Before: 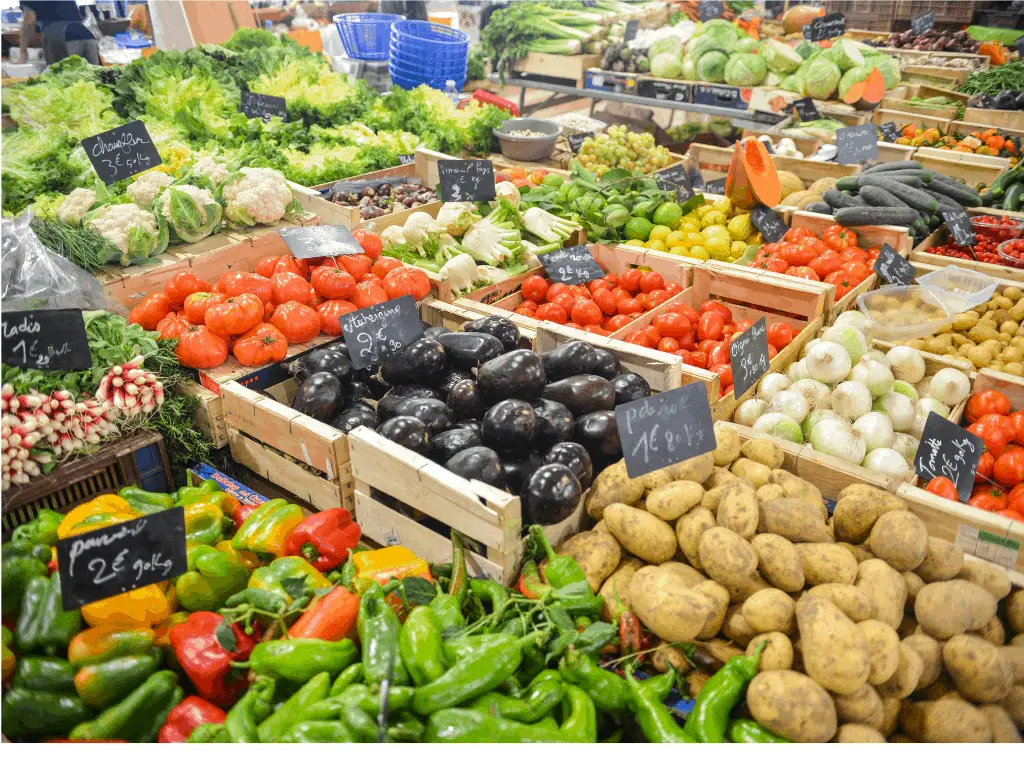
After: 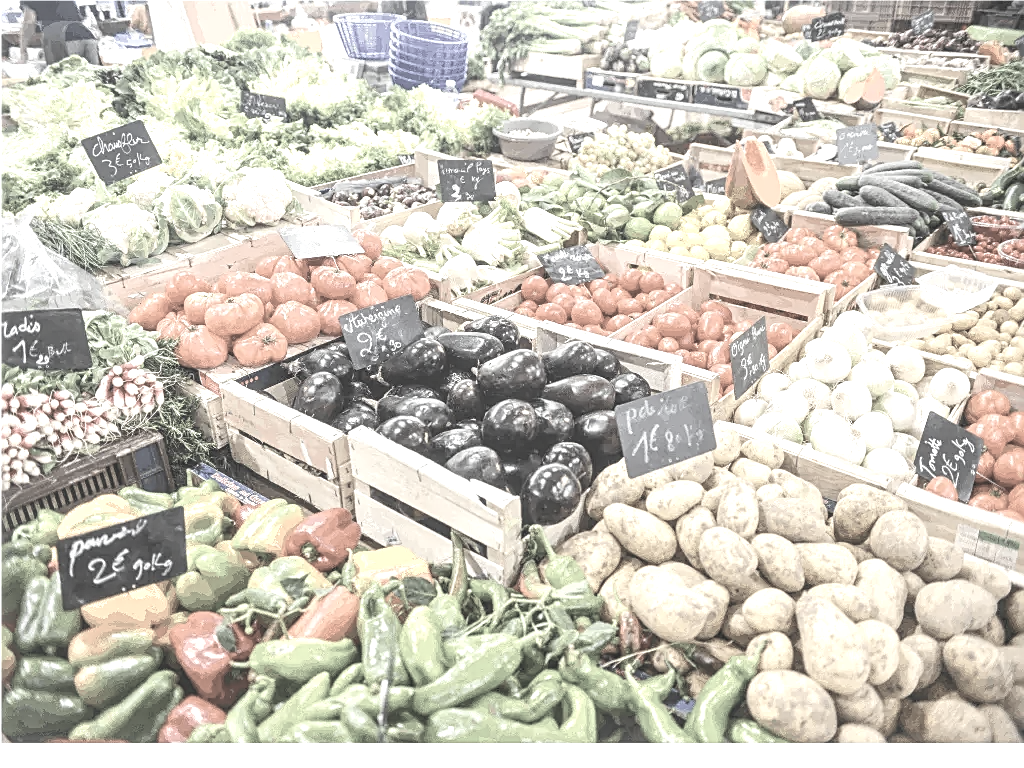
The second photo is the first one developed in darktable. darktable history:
color correction: highlights b* -0.014, saturation 0.198
local contrast: highlights 48%, shadows 3%, detail 98%
exposure: black level correction 0, exposure 1 EV, compensate highlight preservation false
sharpen: on, module defaults
contrast brightness saturation: contrast 0.099, brightness 0.035, saturation 0.086
